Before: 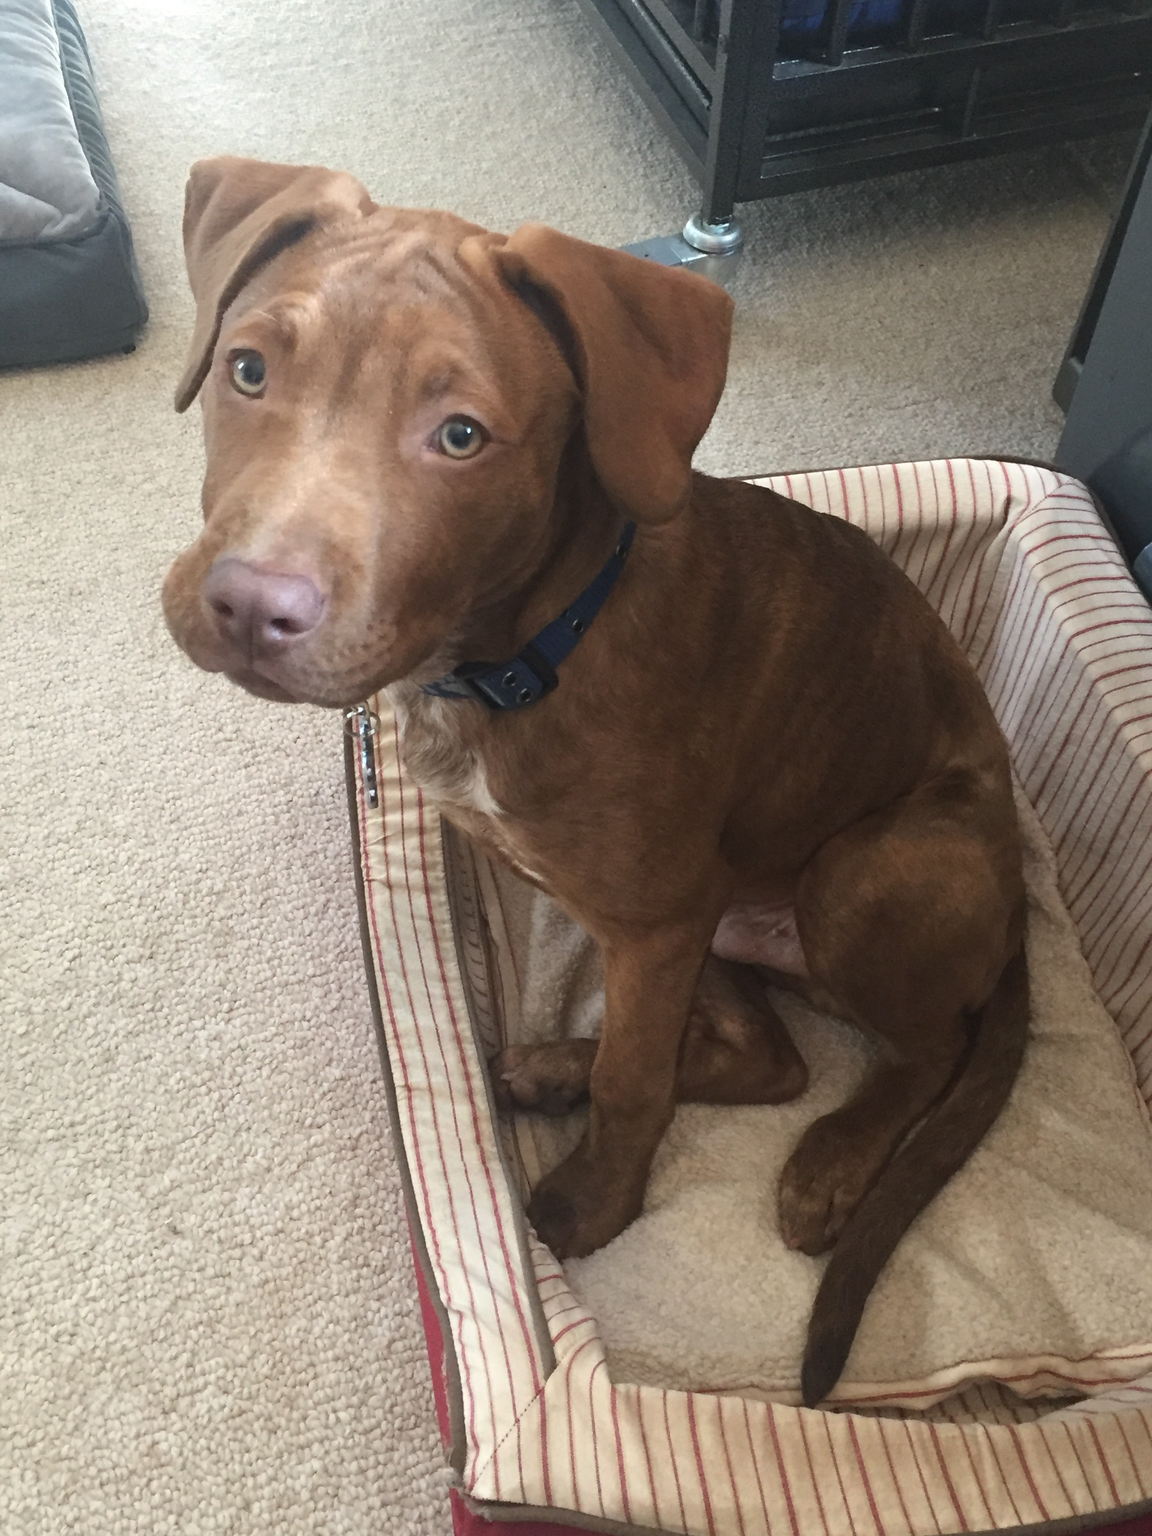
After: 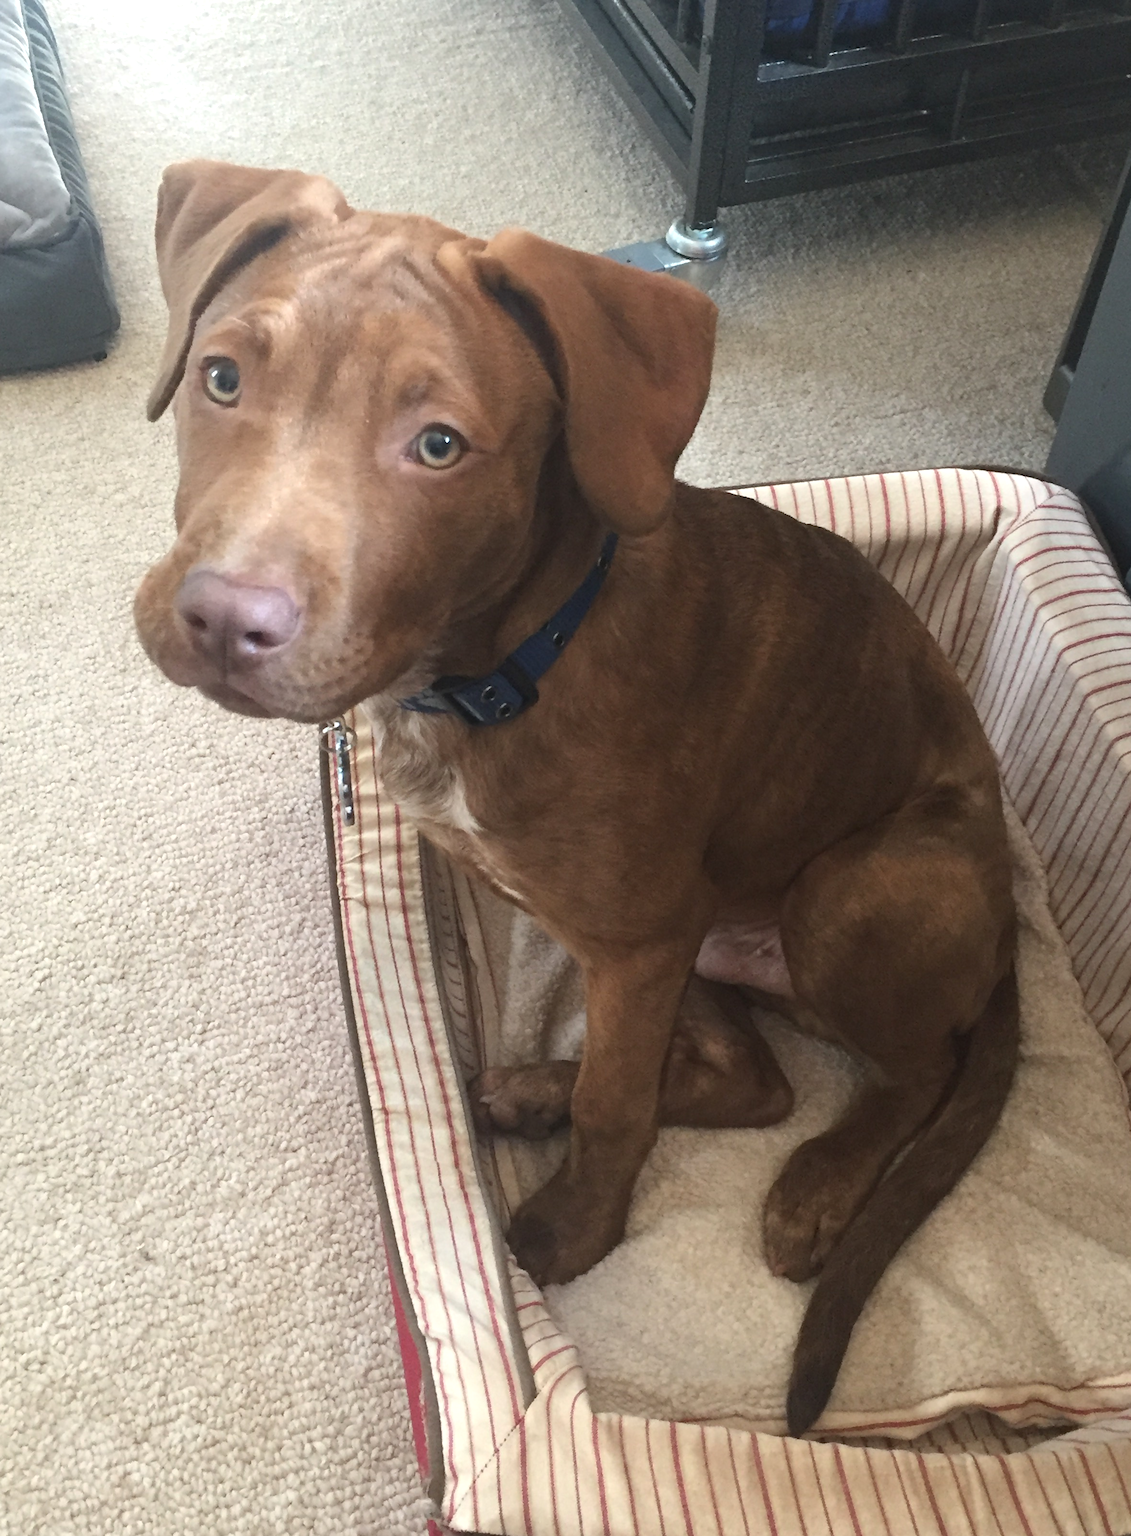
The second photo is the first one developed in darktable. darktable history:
crop and rotate: left 2.699%, right 1.075%, bottom 2.023%
exposure: exposure 0.206 EV, compensate exposure bias true, compensate highlight preservation false
